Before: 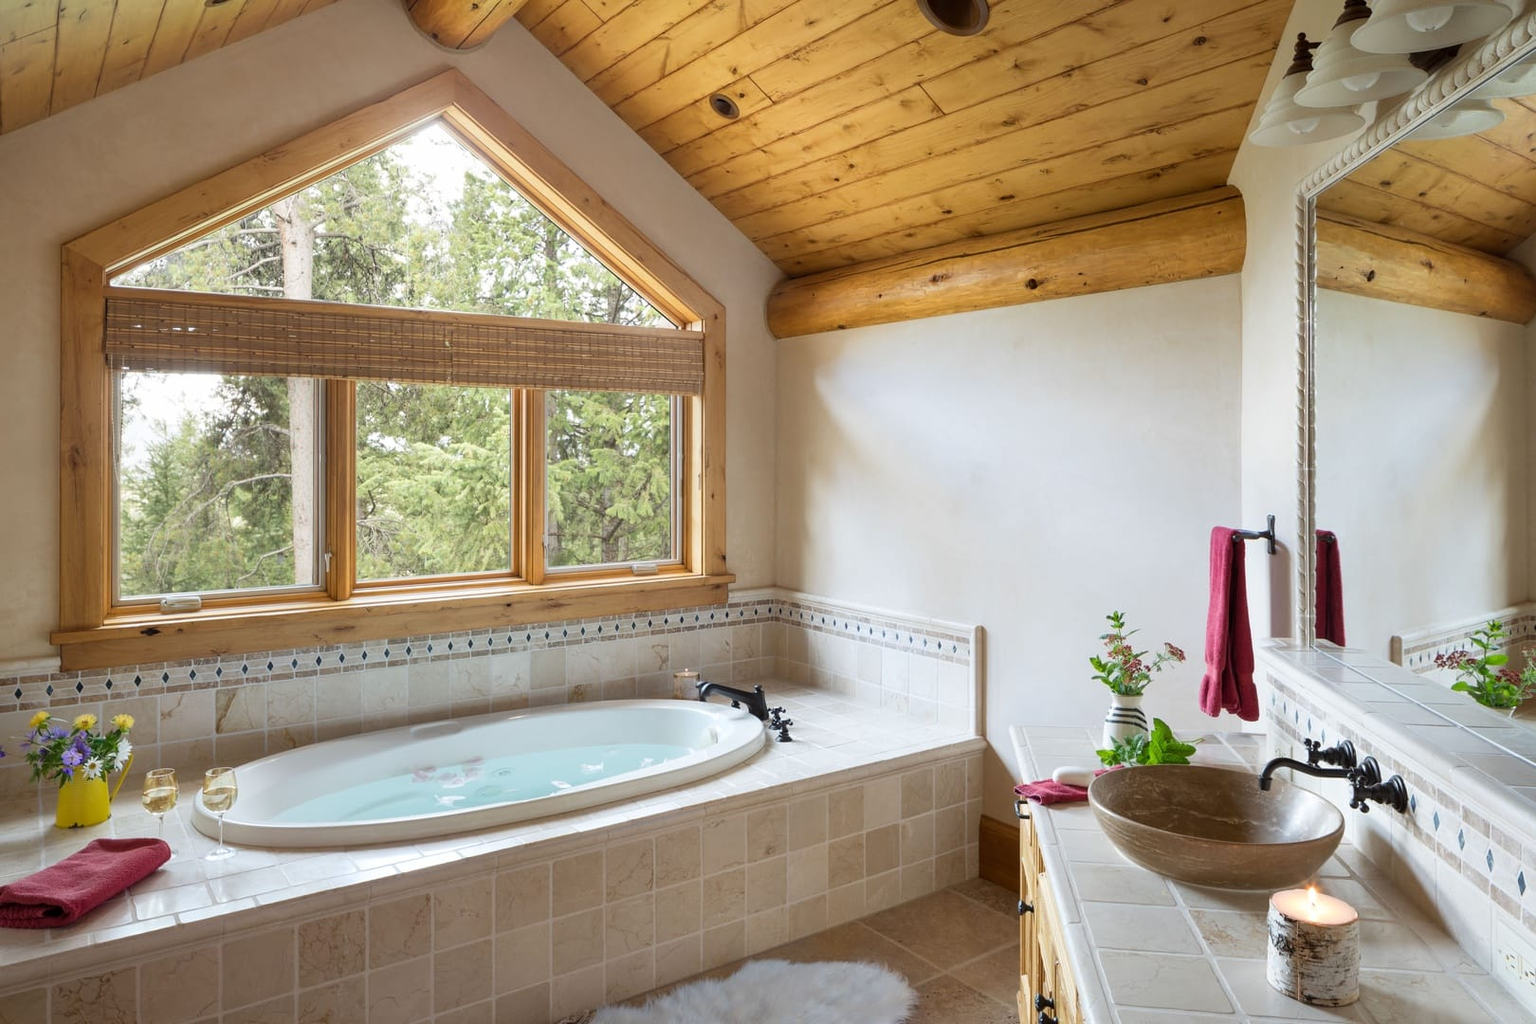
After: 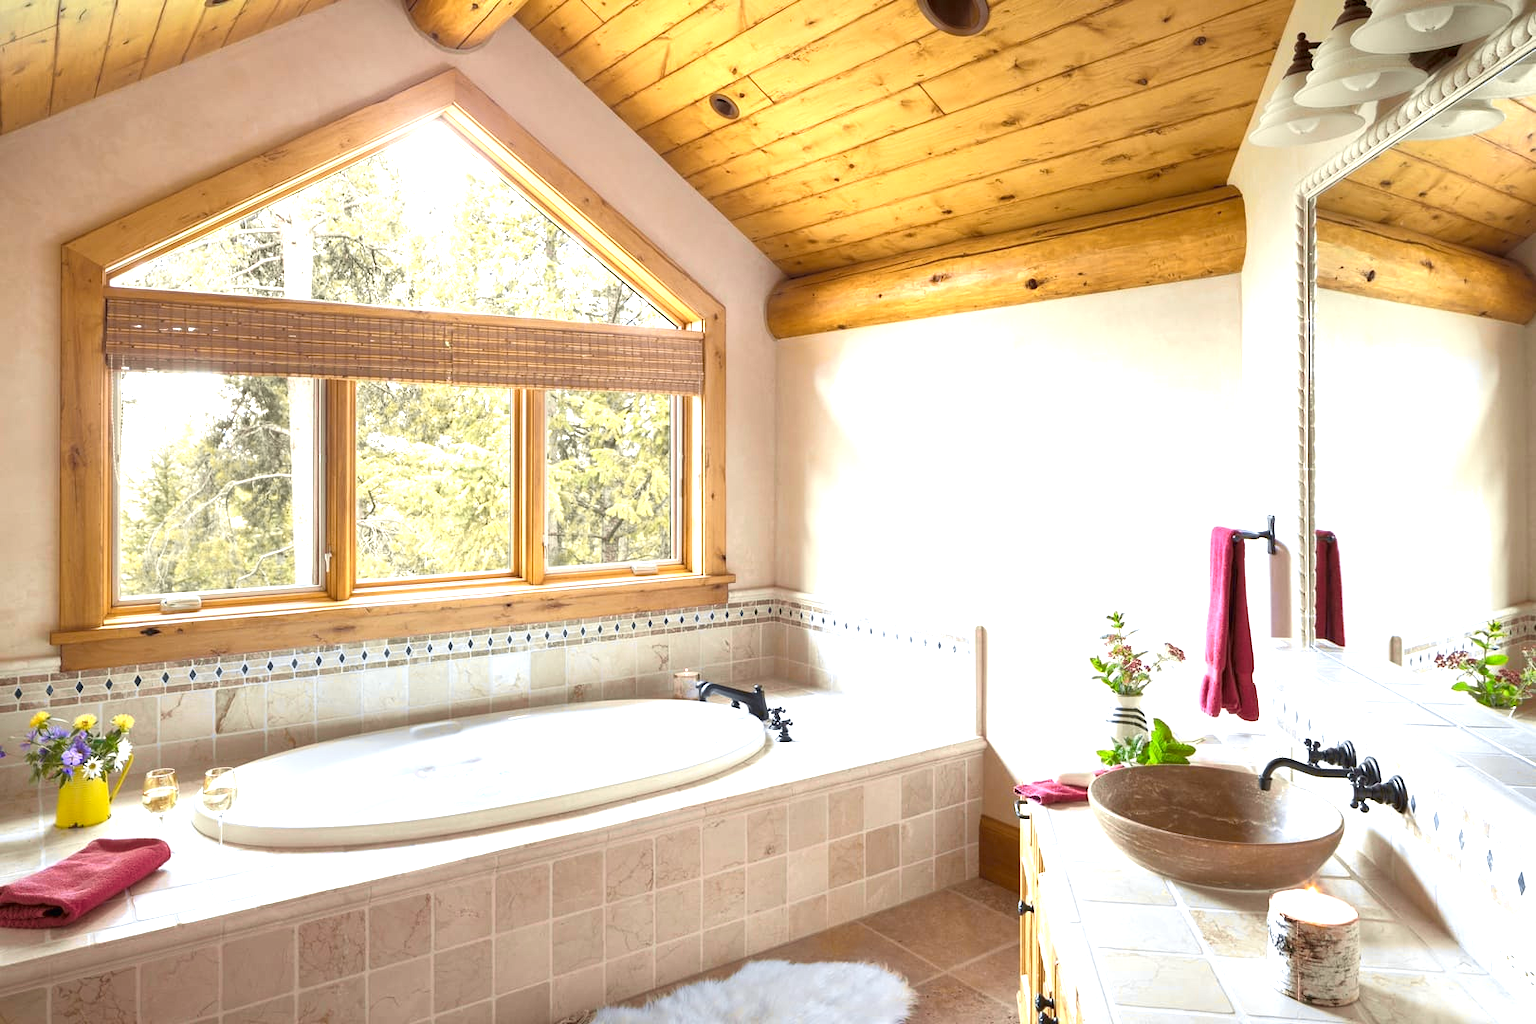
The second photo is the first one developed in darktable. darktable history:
tone curve: curves: ch0 [(0, 0) (0.15, 0.17) (0.452, 0.437) (0.611, 0.588) (0.751, 0.749) (1, 1)]; ch1 [(0, 0) (0.325, 0.327) (0.412, 0.45) (0.453, 0.484) (0.5, 0.499) (0.541, 0.55) (0.617, 0.612) (0.695, 0.697) (1, 1)]; ch2 [(0, 0) (0.386, 0.397) (0.452, 0.459) (0.505, 0.498) (0.524, 0.547) (0.574, 0.566) (0.633, 0.641) (1, 1)], color space Lab, independent channels, preserve colors none
exposure: black level correction 0, exposure 1.1 EV, compensate exposure bias true, compensate highlight preservation false
